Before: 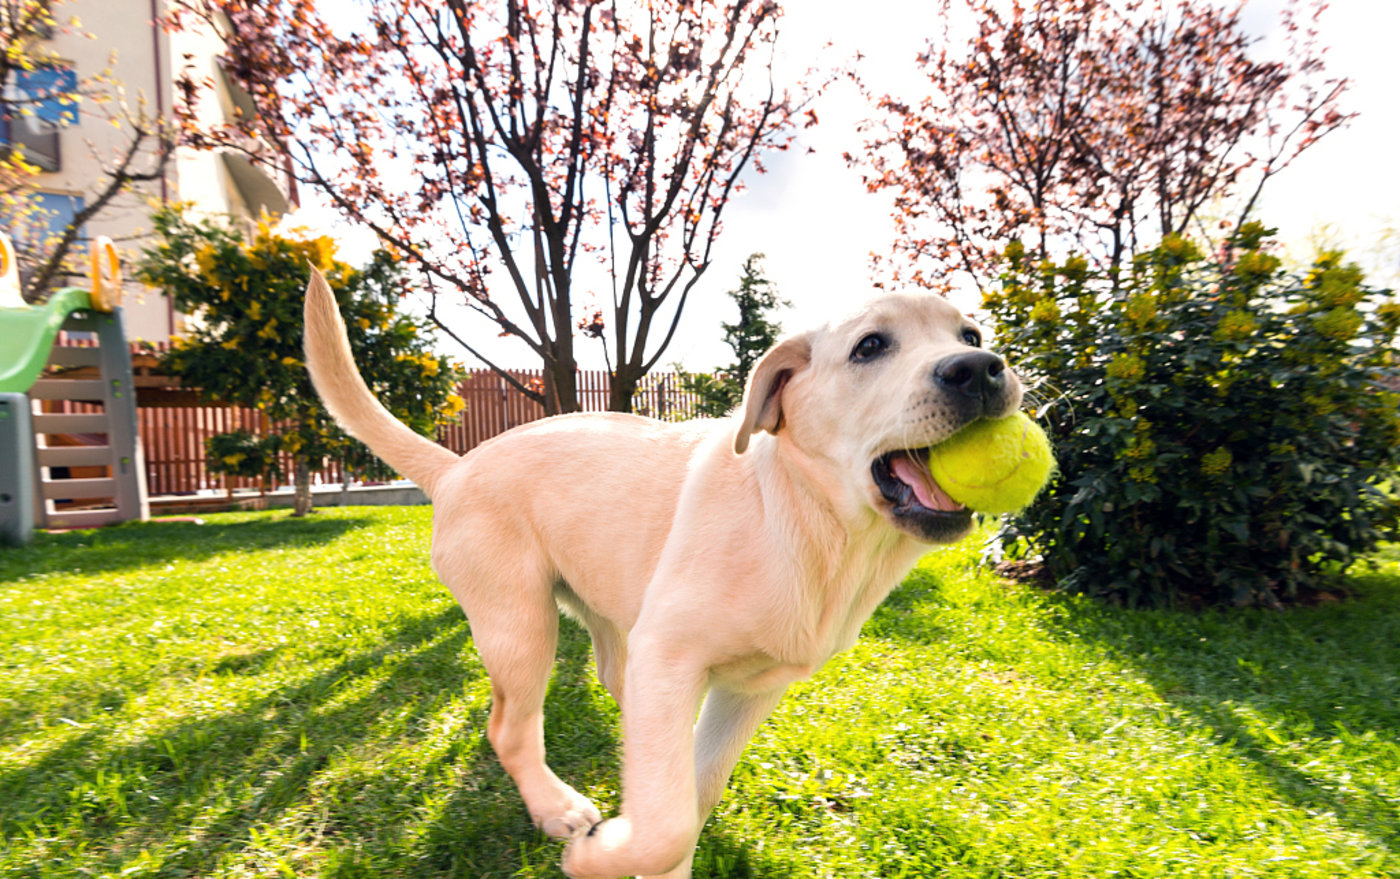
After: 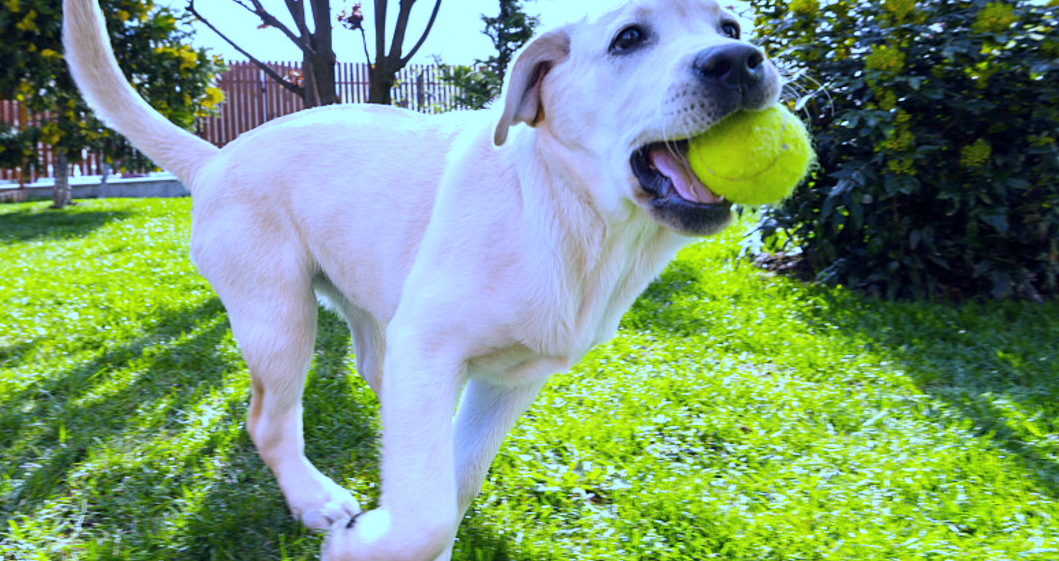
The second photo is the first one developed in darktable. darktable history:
crop and rotate: left 17.299%, top 35.115%, right 7.015%, bottom 1.024%
white balance: red 0.766, blue 1.537
